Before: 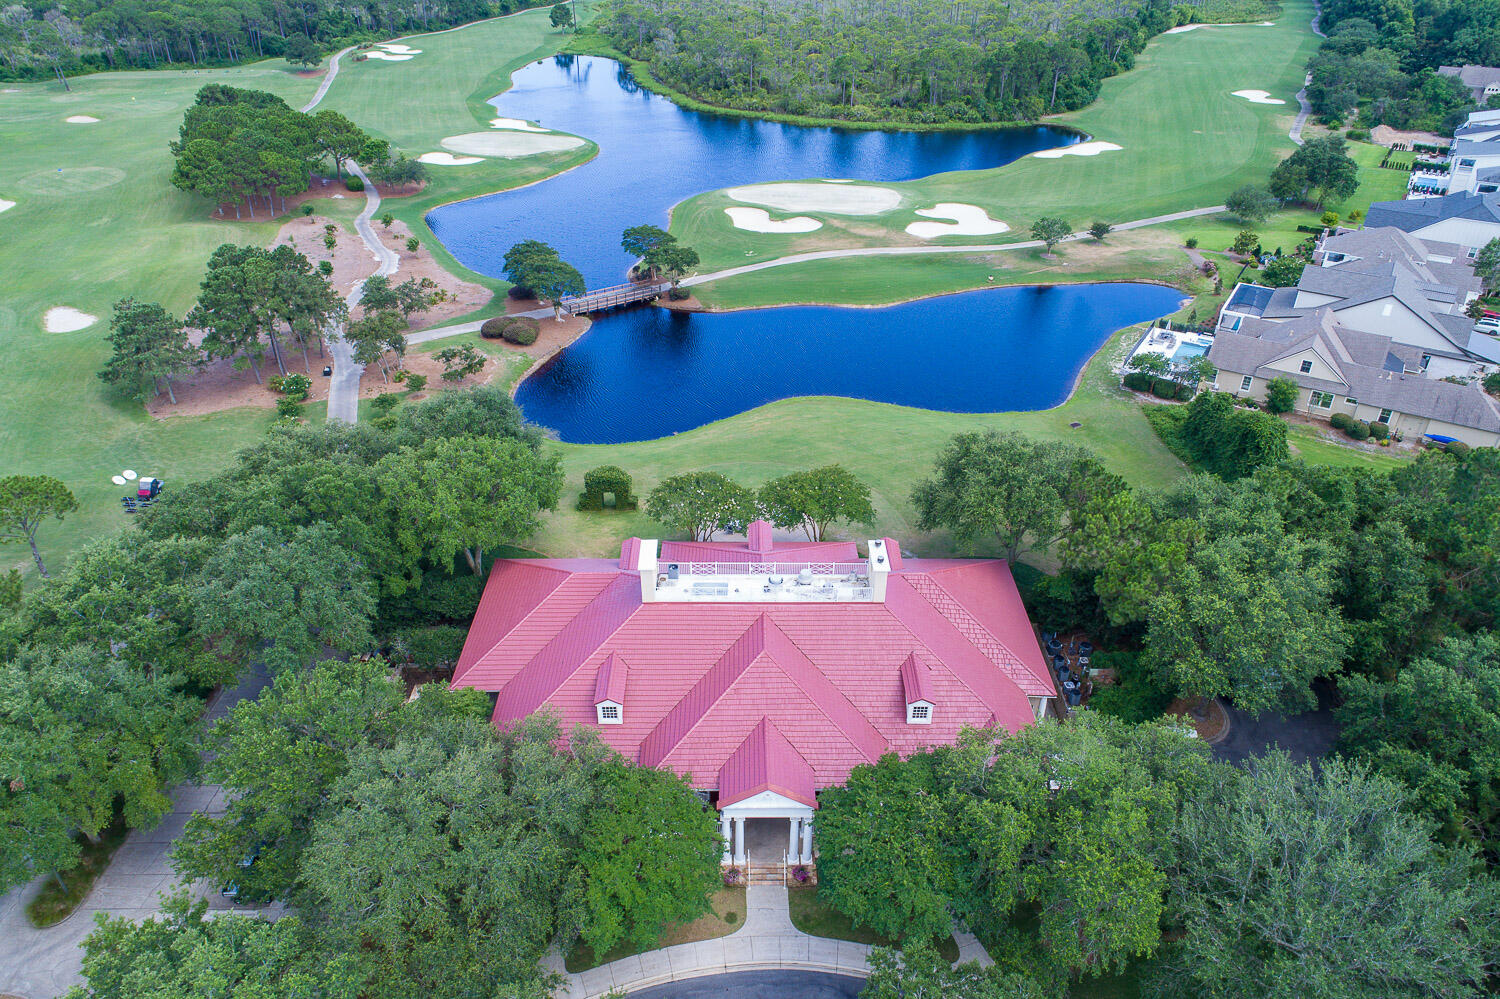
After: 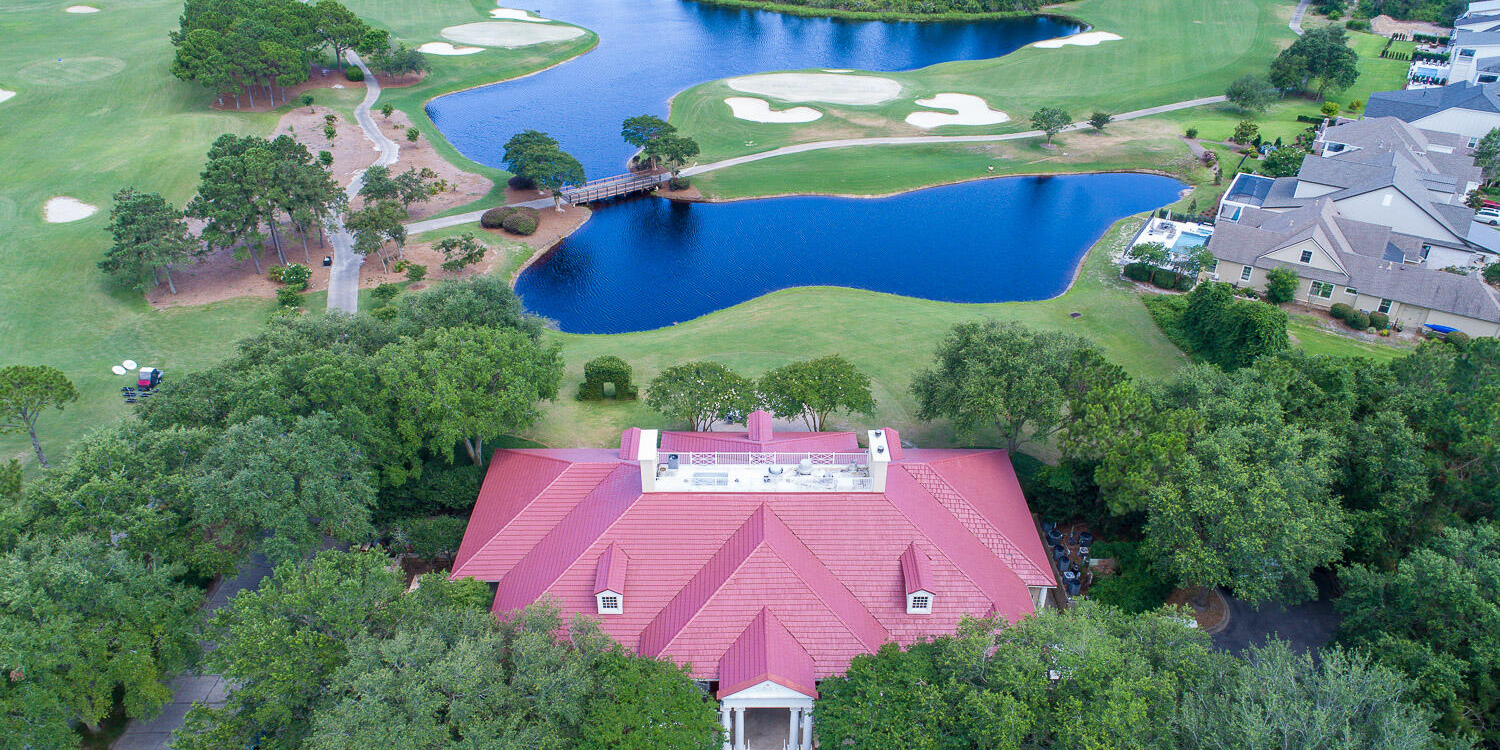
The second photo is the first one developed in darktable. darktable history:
crop: top 11.047%, bottom 13.877%
